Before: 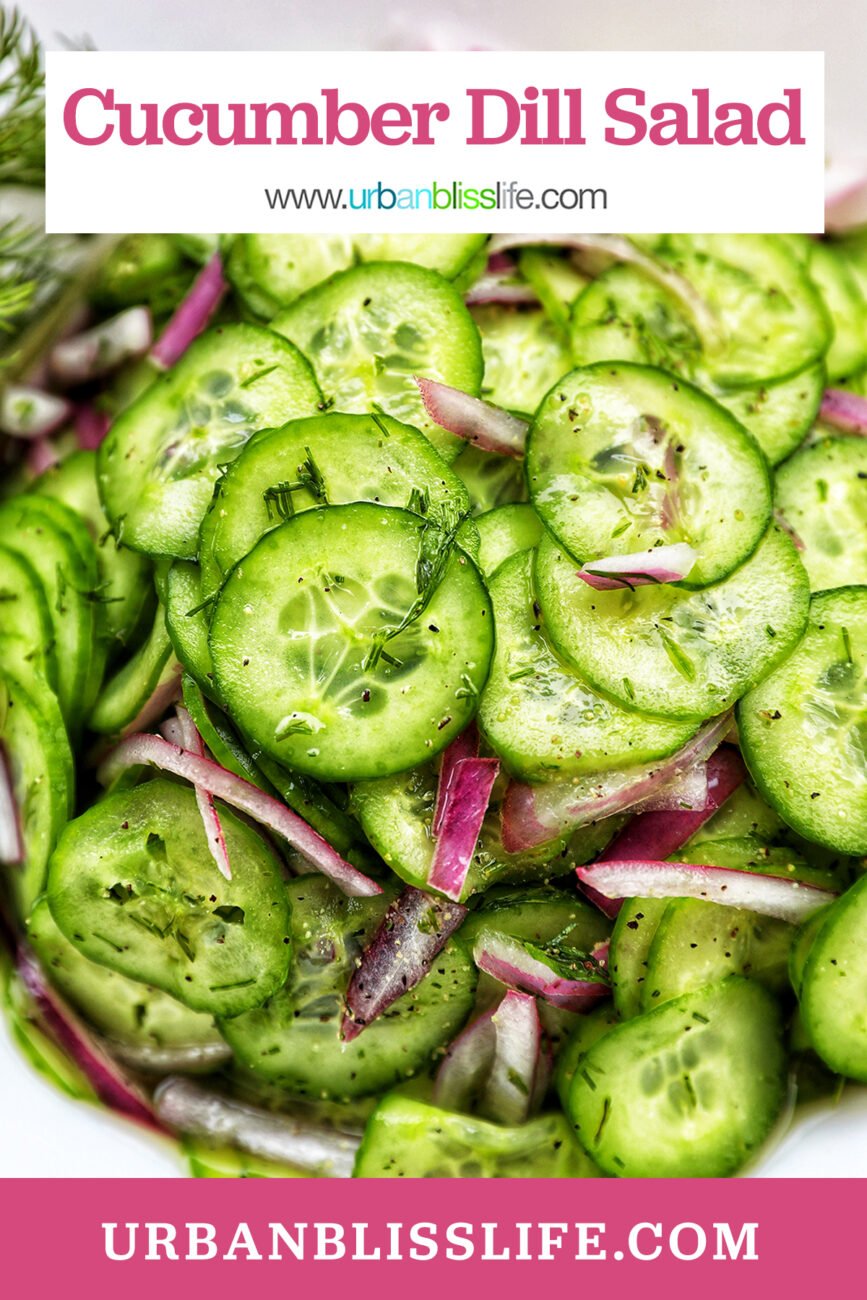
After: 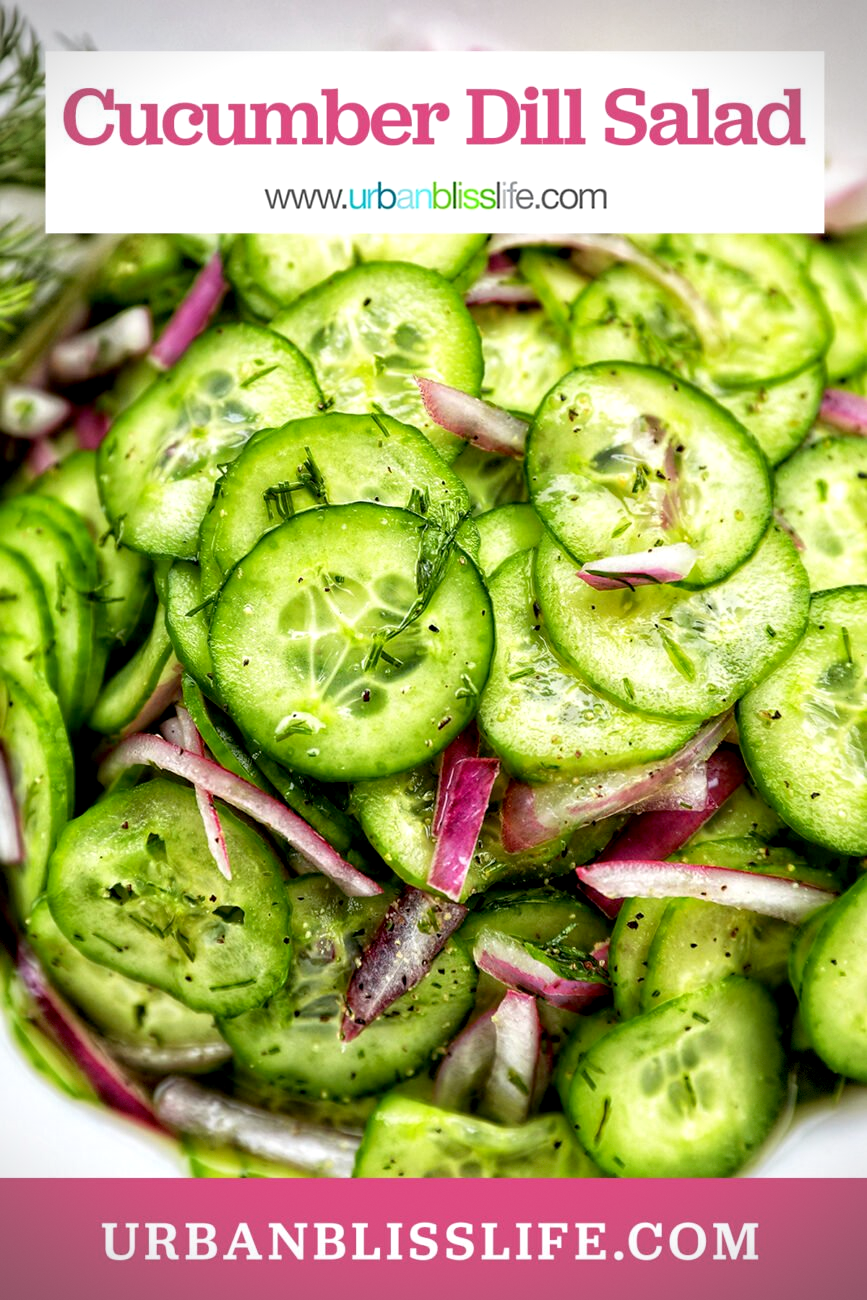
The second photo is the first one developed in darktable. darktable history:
exposure: black level correction 0.007, exposure 0.158 EV, compensate highlight preservation false
vignetting: dithering 8-bit output, unbound false
